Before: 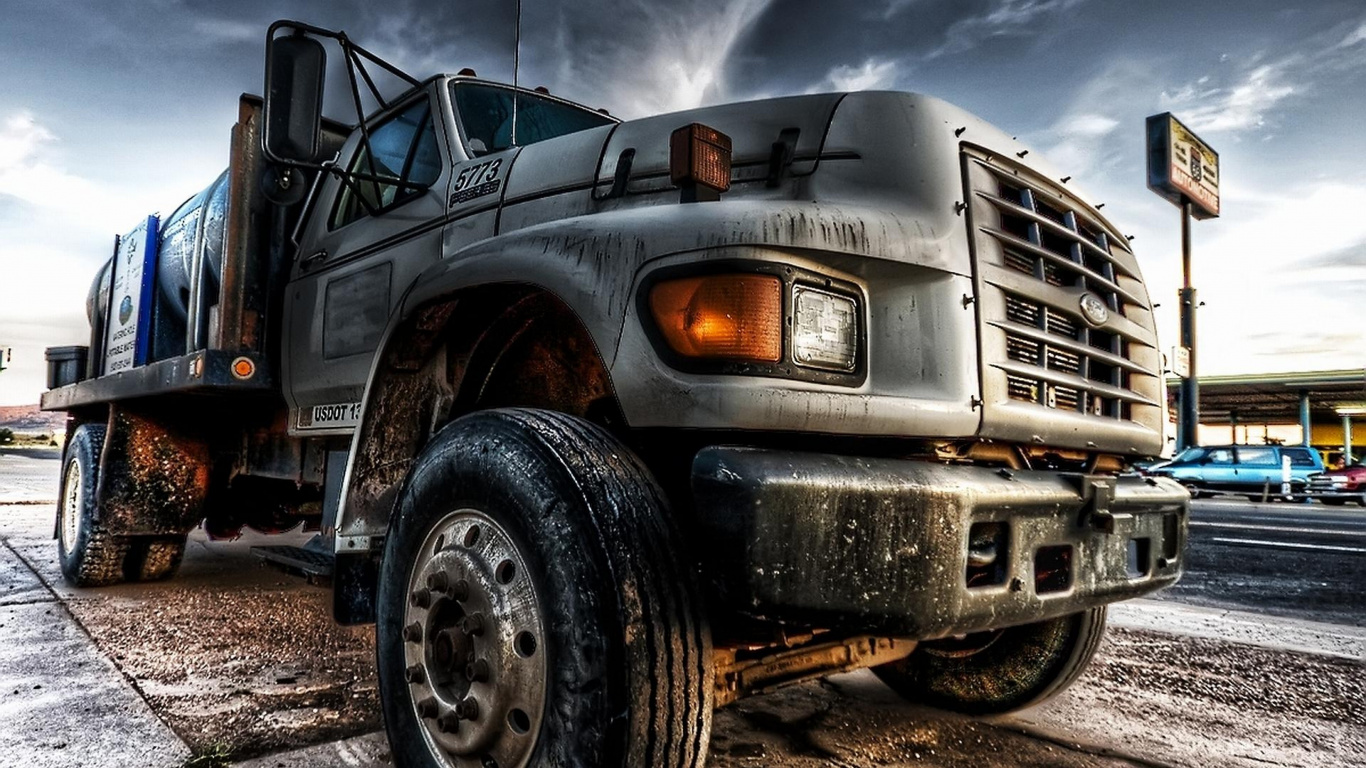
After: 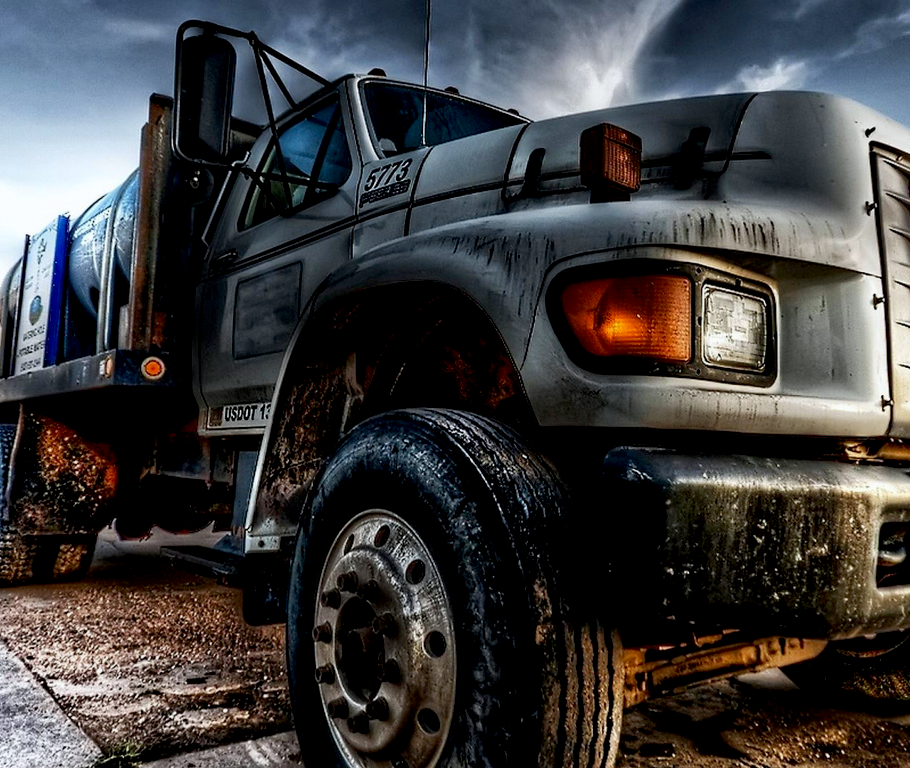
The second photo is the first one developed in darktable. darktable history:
crop and rotate: left 6.617%, right 26.717%
color contrast: green-magenta contrast 1.1, blue-yellow contrast 1.1, unbound 0
white balance: red 0.986, blue 1.01
exposure: black level correction 0.011, compensate highlight preservation false
